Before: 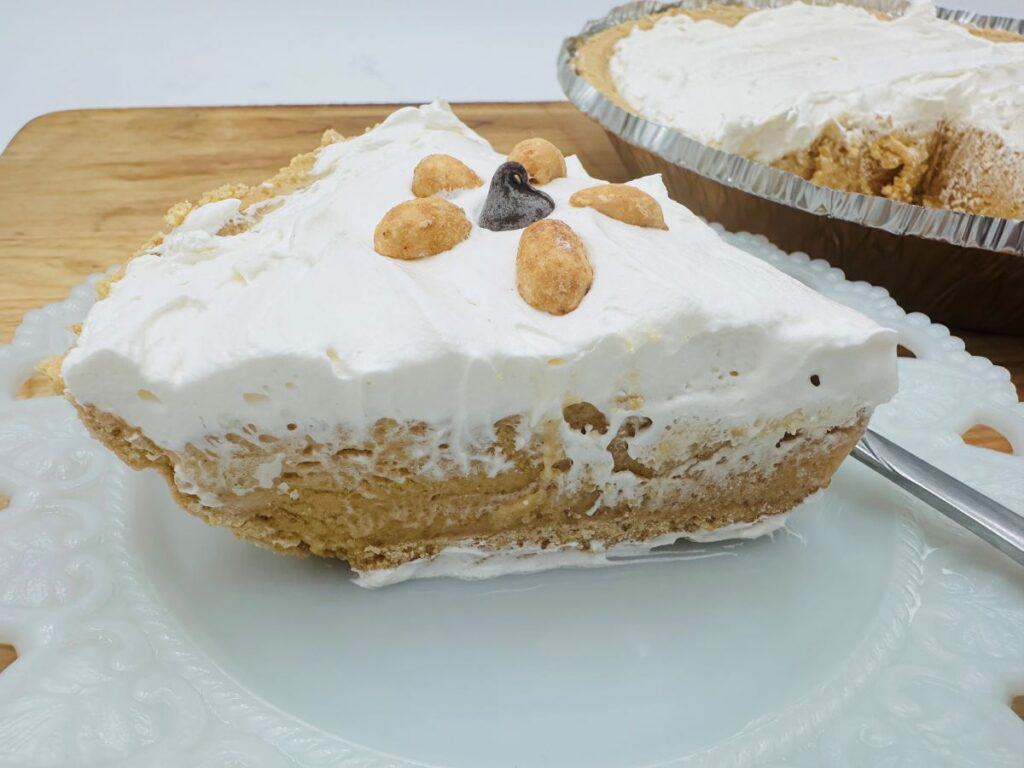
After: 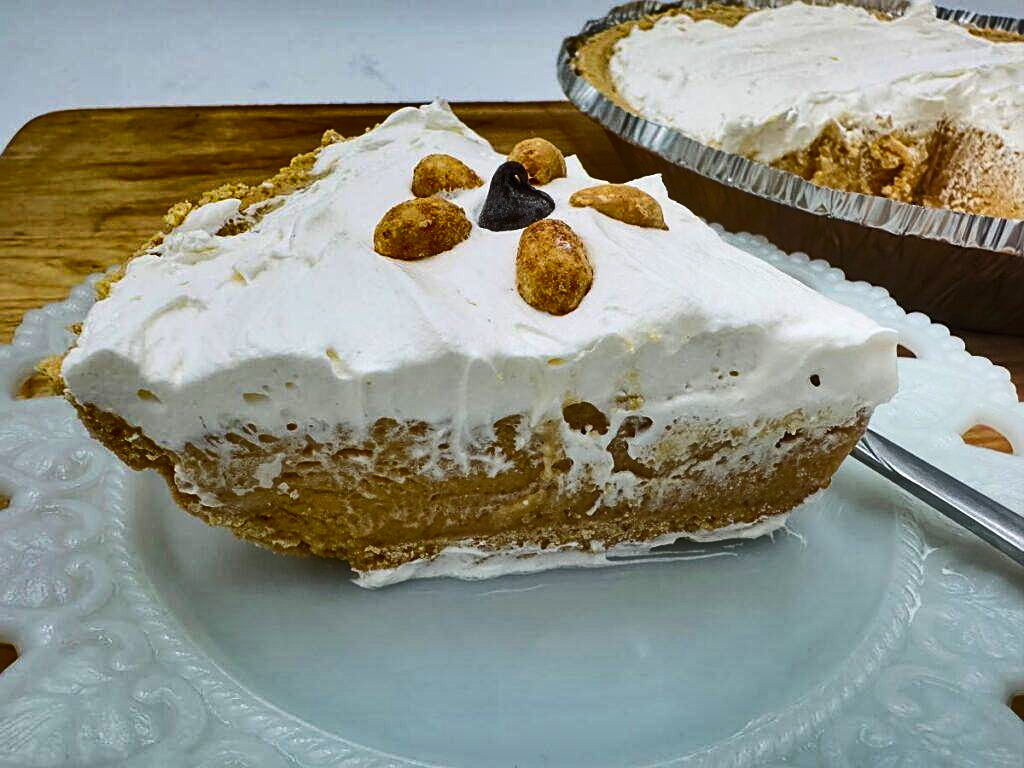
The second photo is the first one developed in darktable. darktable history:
sharpen: on, module defaults
contrast brightness saturation: contrast 0.202, brightness 0.163, saturation 0.225
tone equalizer: on, module defaults
local contrast: highlights 102%, shadows 100%, detail 120%, midtone range 0.2
shadows and highlights: shadows 20.84, highlights -82.41, soften with gaussian
